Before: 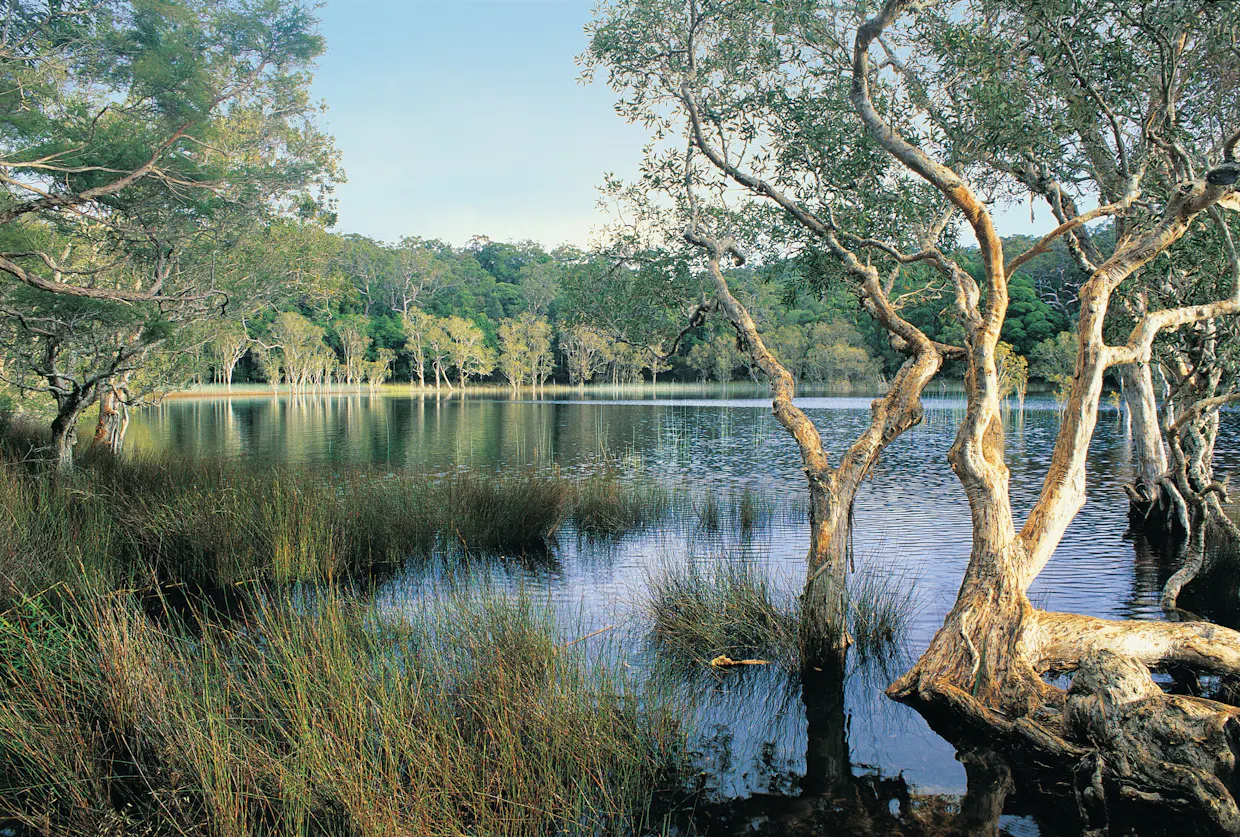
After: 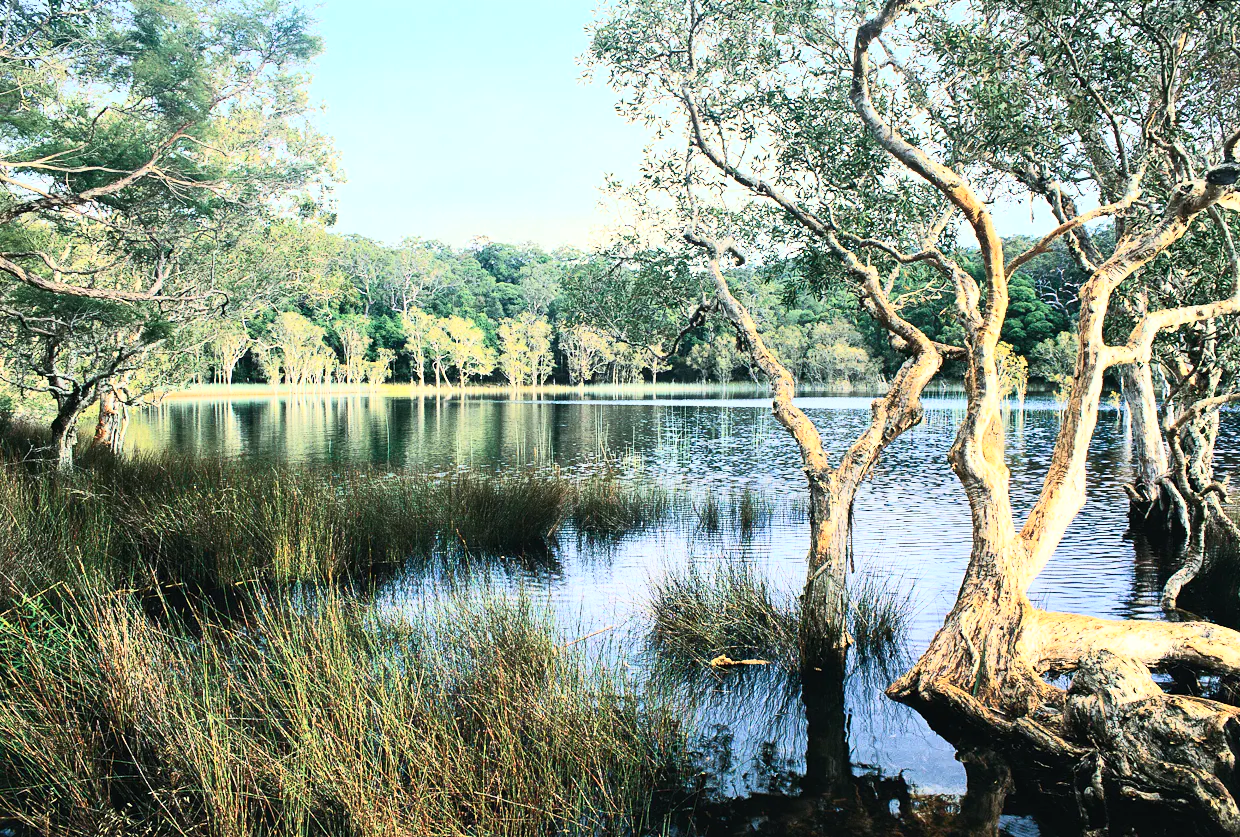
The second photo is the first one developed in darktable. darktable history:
contrast brightness saturation: contrast 0.605, brightness 0.349, saturation 0.143
